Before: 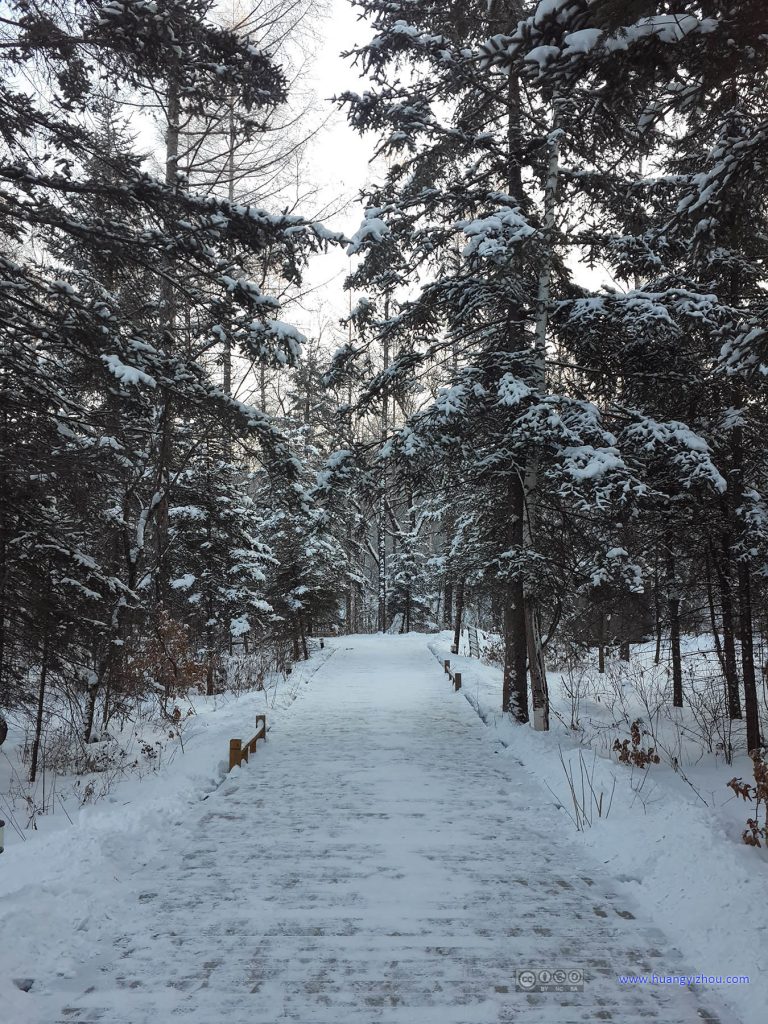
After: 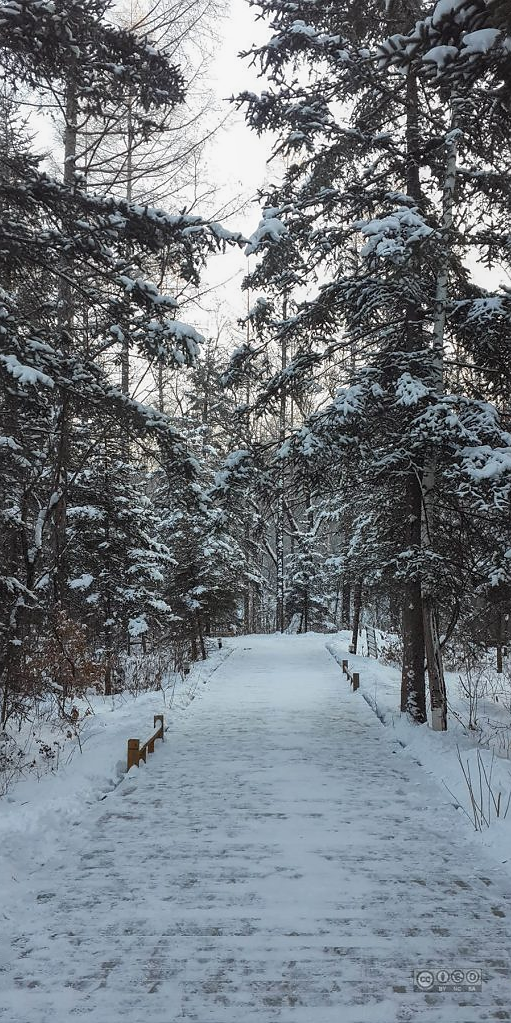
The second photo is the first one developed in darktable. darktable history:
sharpen: radius 1, threshold 1
crop and rotate: left 13.342%, right 19.991%
local contrast: detail 110%
